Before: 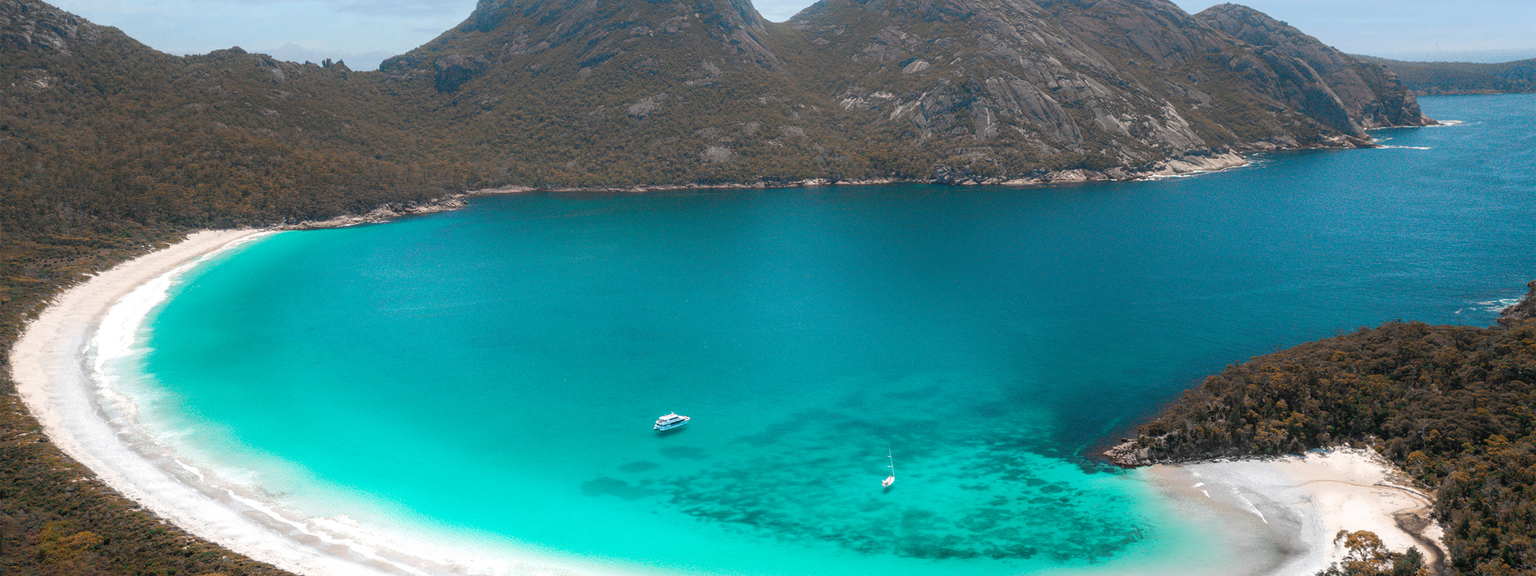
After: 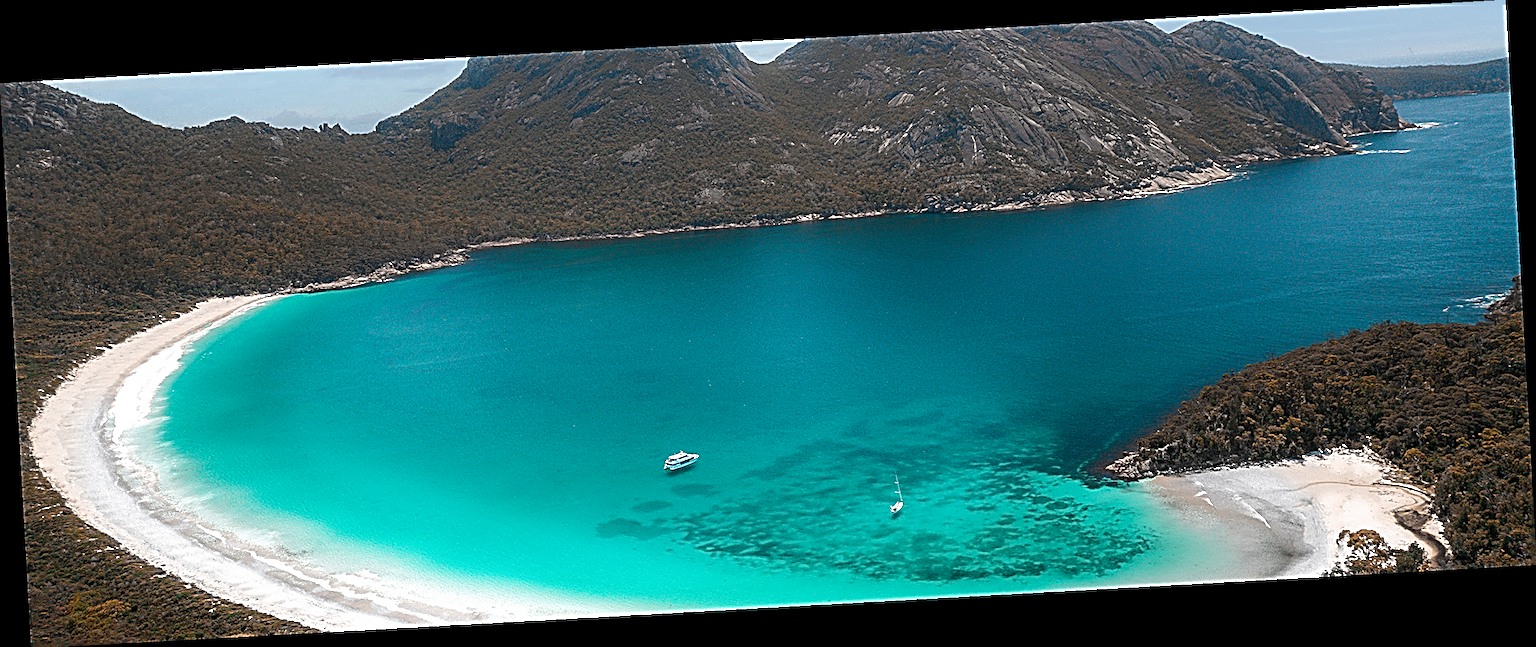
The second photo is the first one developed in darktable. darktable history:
haze removal: strength -0.05
sharpen: radius 3.158, amount 1.731
rotate and perspective: rotation -3.18°, automatic cropping off
contrast brightness saturation: brightness -0.09
